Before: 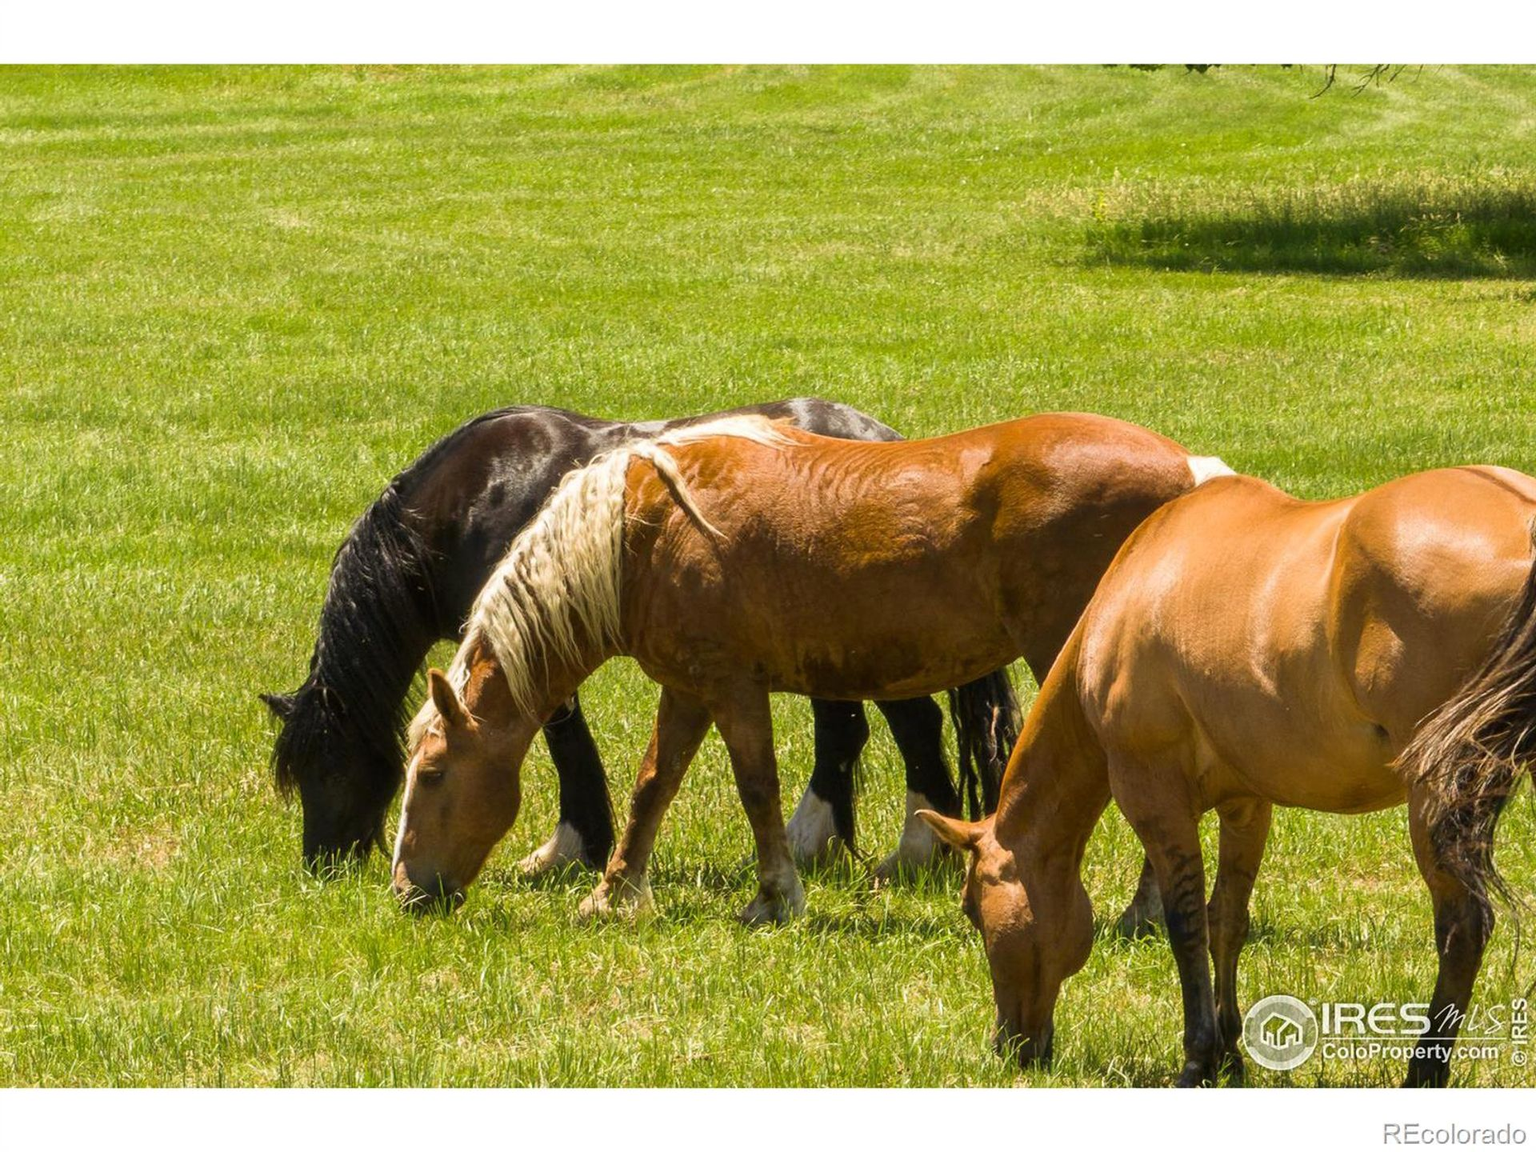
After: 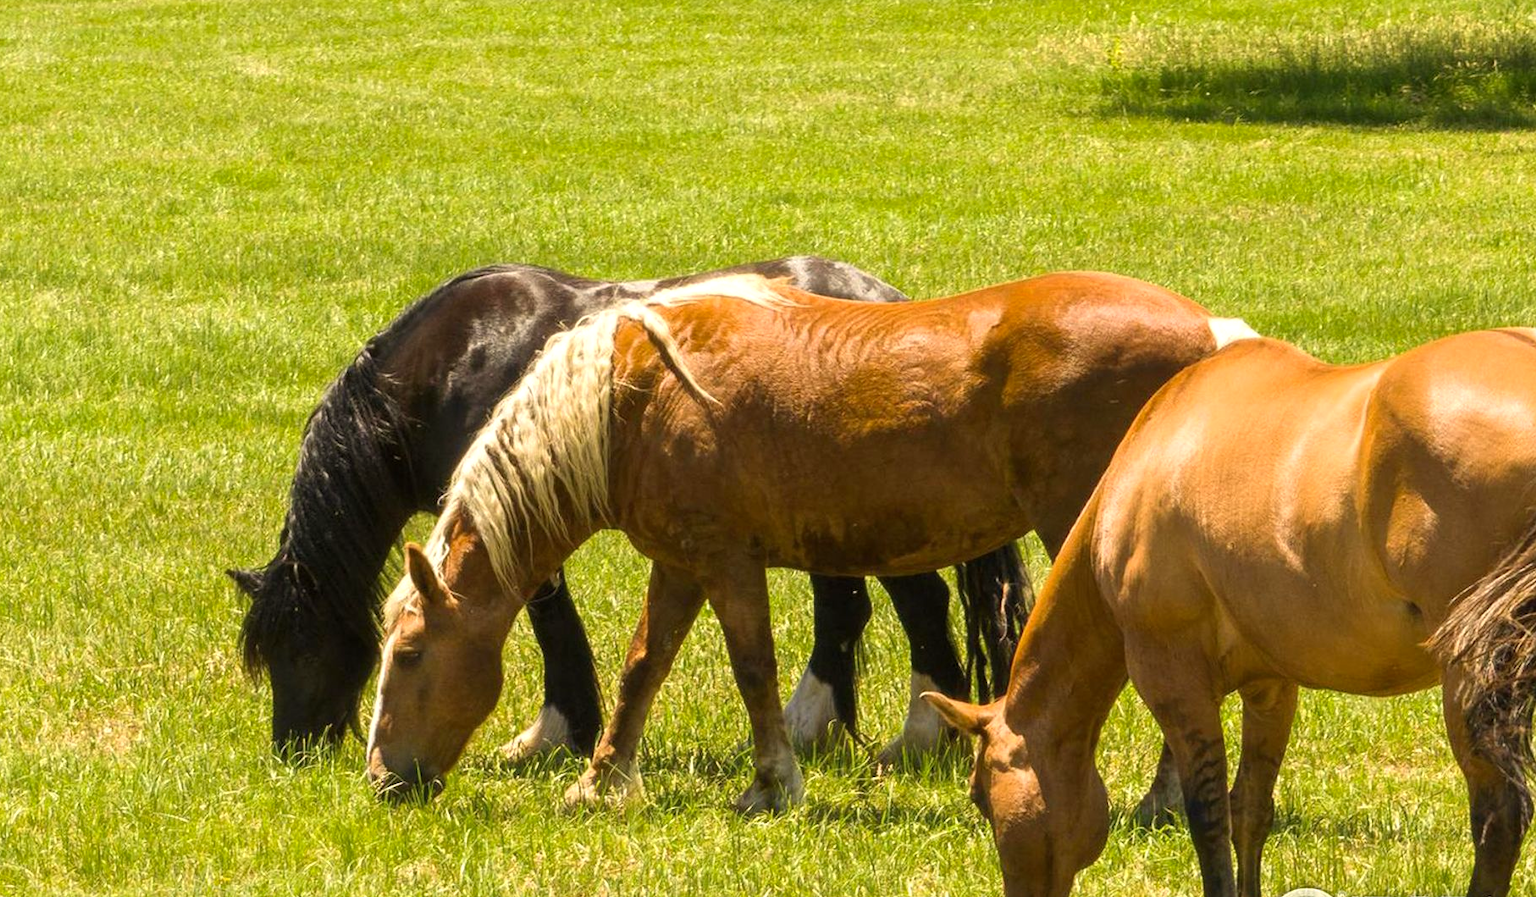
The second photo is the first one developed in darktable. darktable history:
color calibration: x 0.335, y 0.349, temperature 5453.48 K, clip negative RGB from gamut false
exposure: exposure 0.299 EV, compensate highlight preservation false
crop and rotate: left 2.972%, top 13.571%, right 2.53%, bottom 12.784%
